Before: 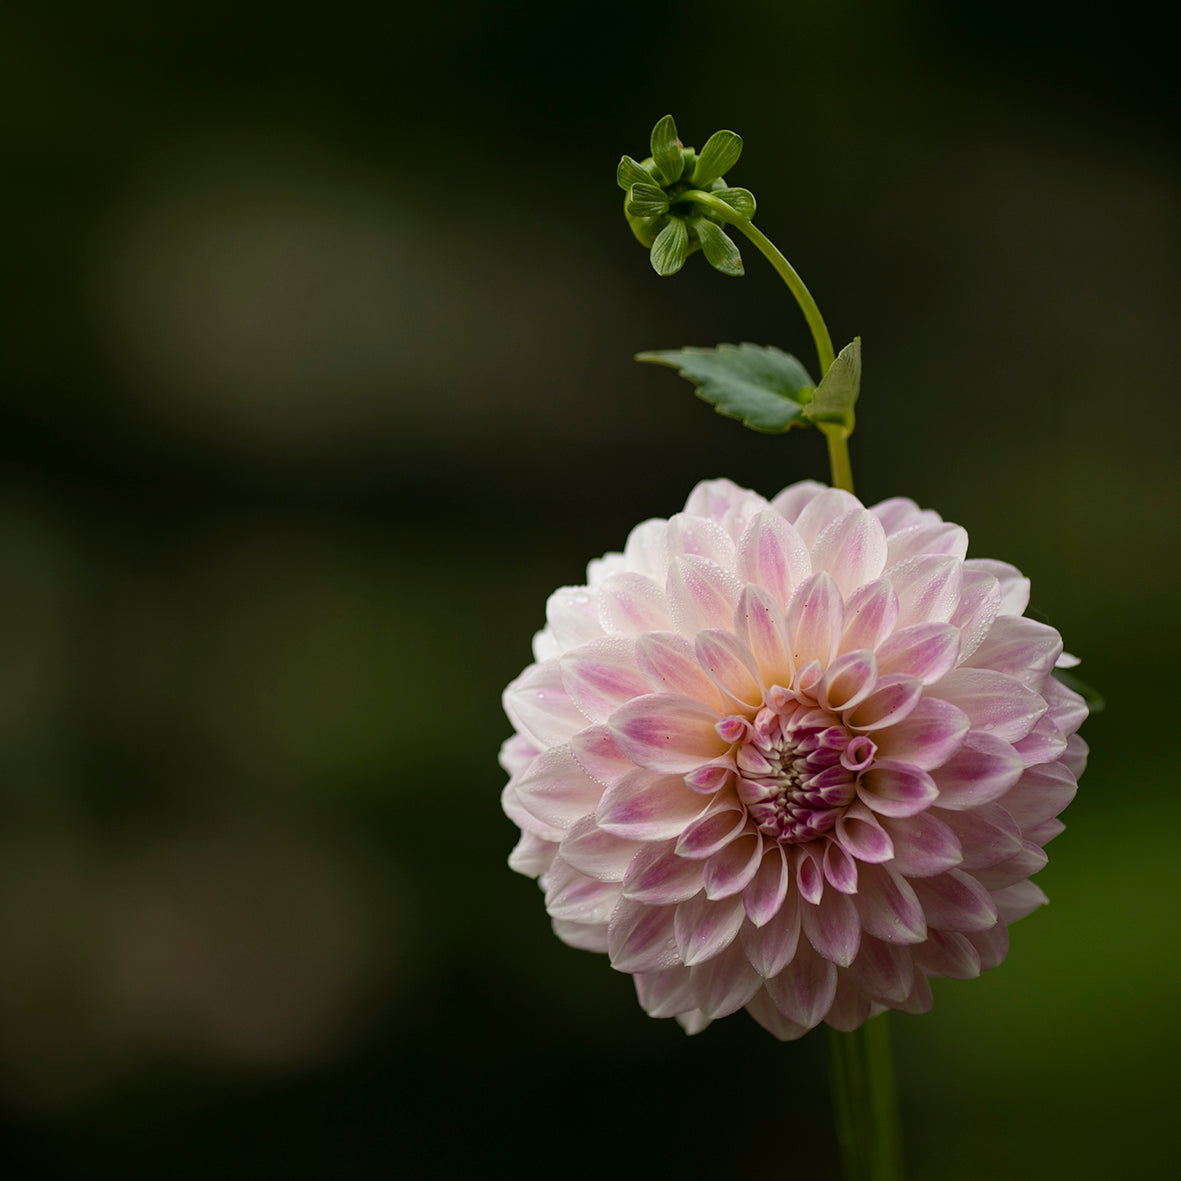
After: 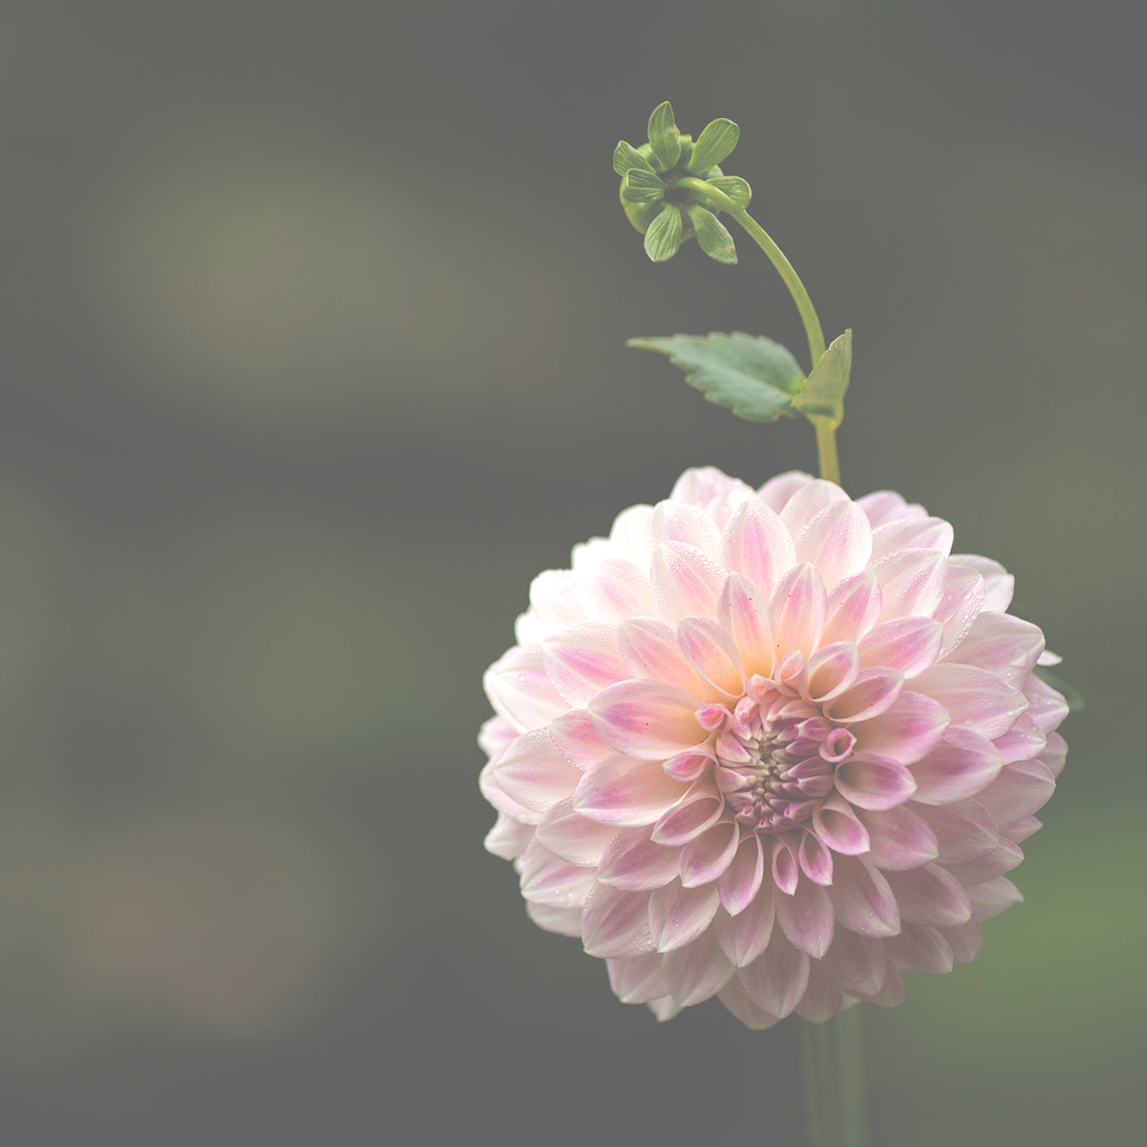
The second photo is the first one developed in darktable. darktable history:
base curve: curves: ch0 [(0, 0.024) (0.055, 0.065) (0.121, 0.166) (0.236, 0.319) (0.693, 0.726) (1, 1)]
exposure: black level correction -0.073, exposure 0.501 EV, compensate exposure bias true, compensate highlight preservation false
crop and rotate: angle -1.69°
